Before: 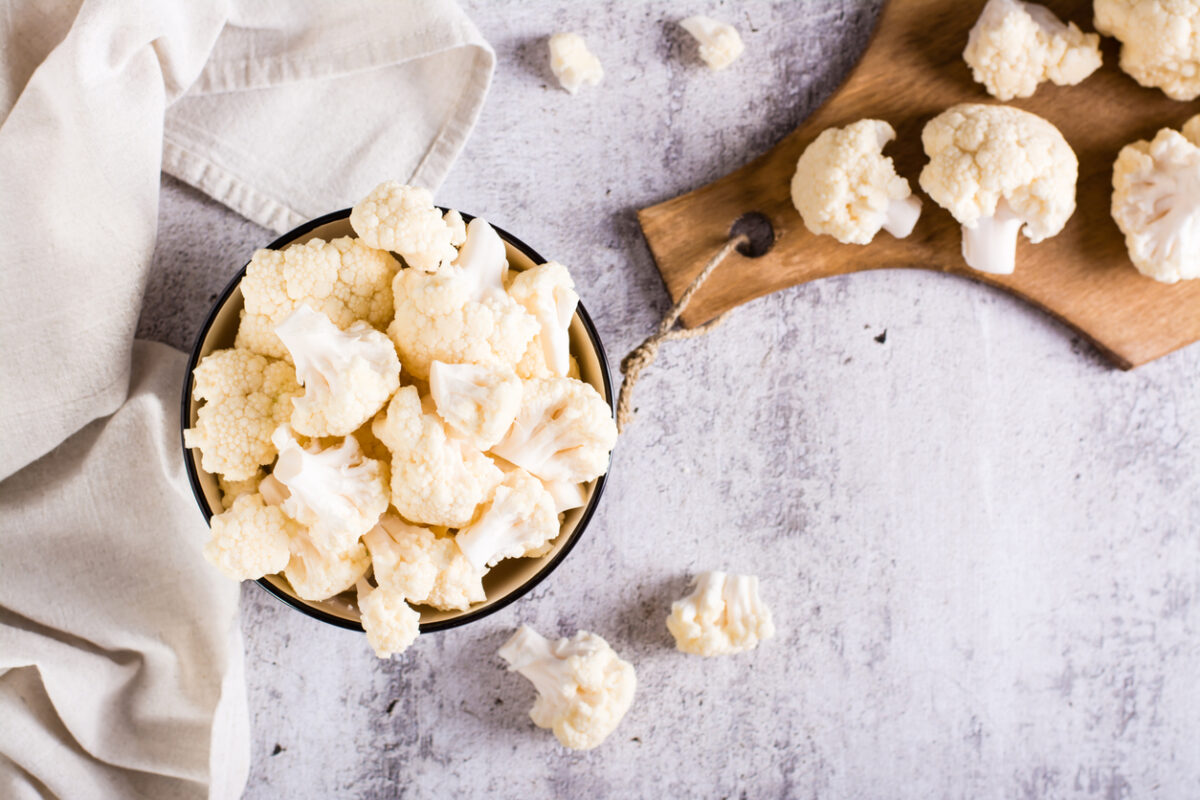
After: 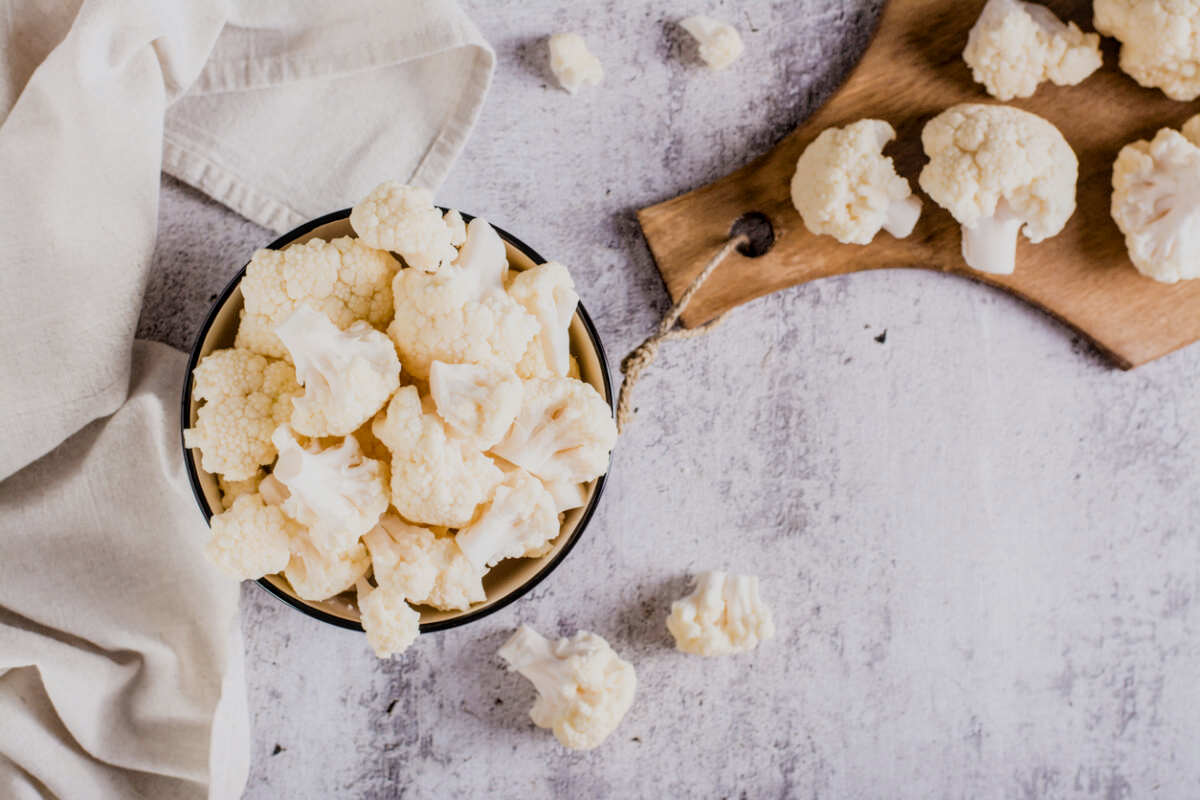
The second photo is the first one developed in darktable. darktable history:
local contrast: on, module defaults
filmic rgb: hardness 4.17, contrast 0.921
